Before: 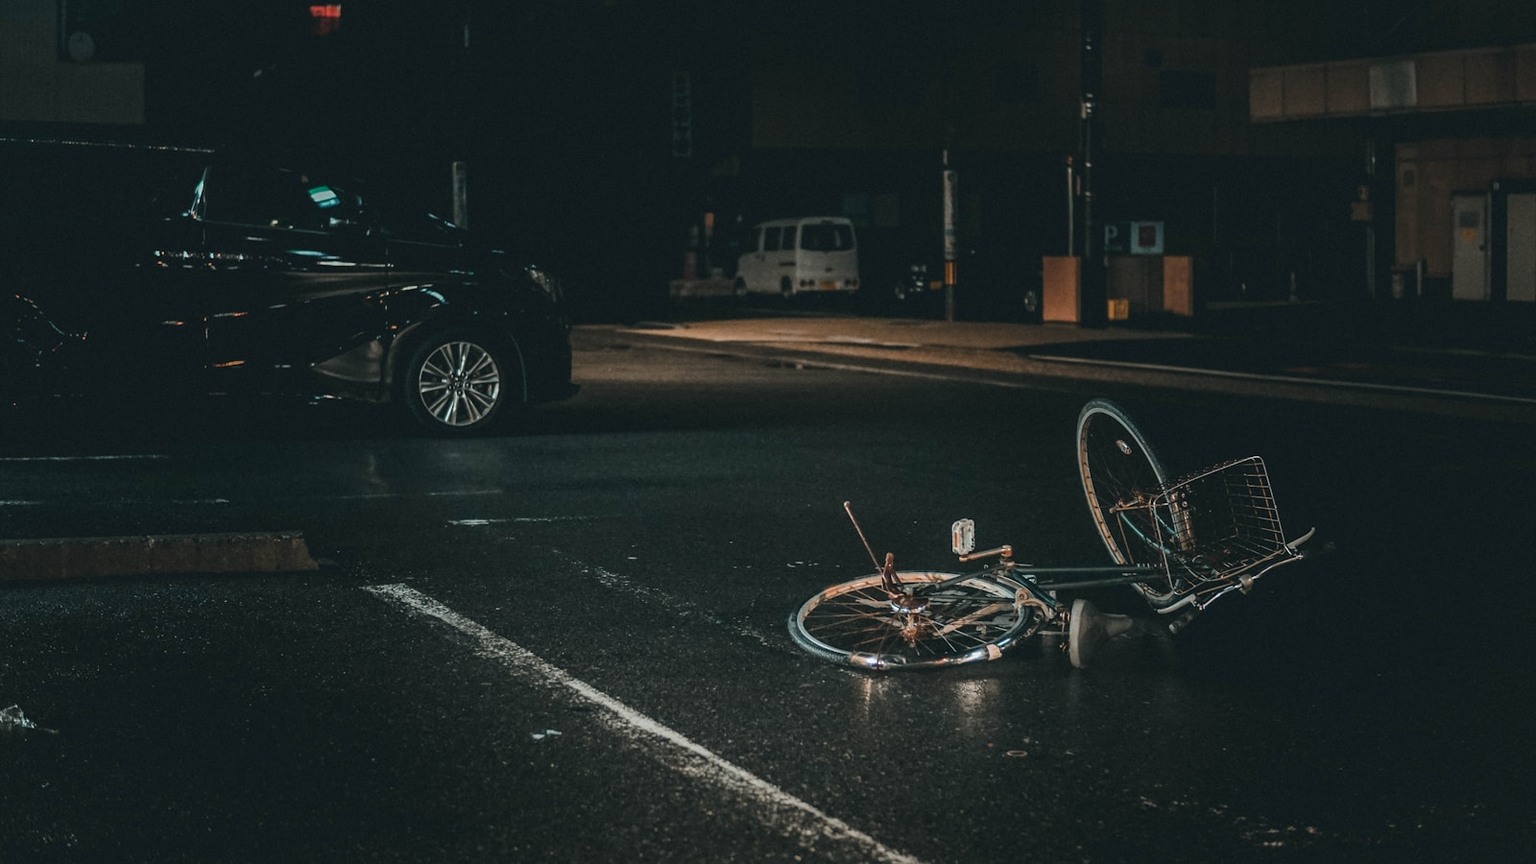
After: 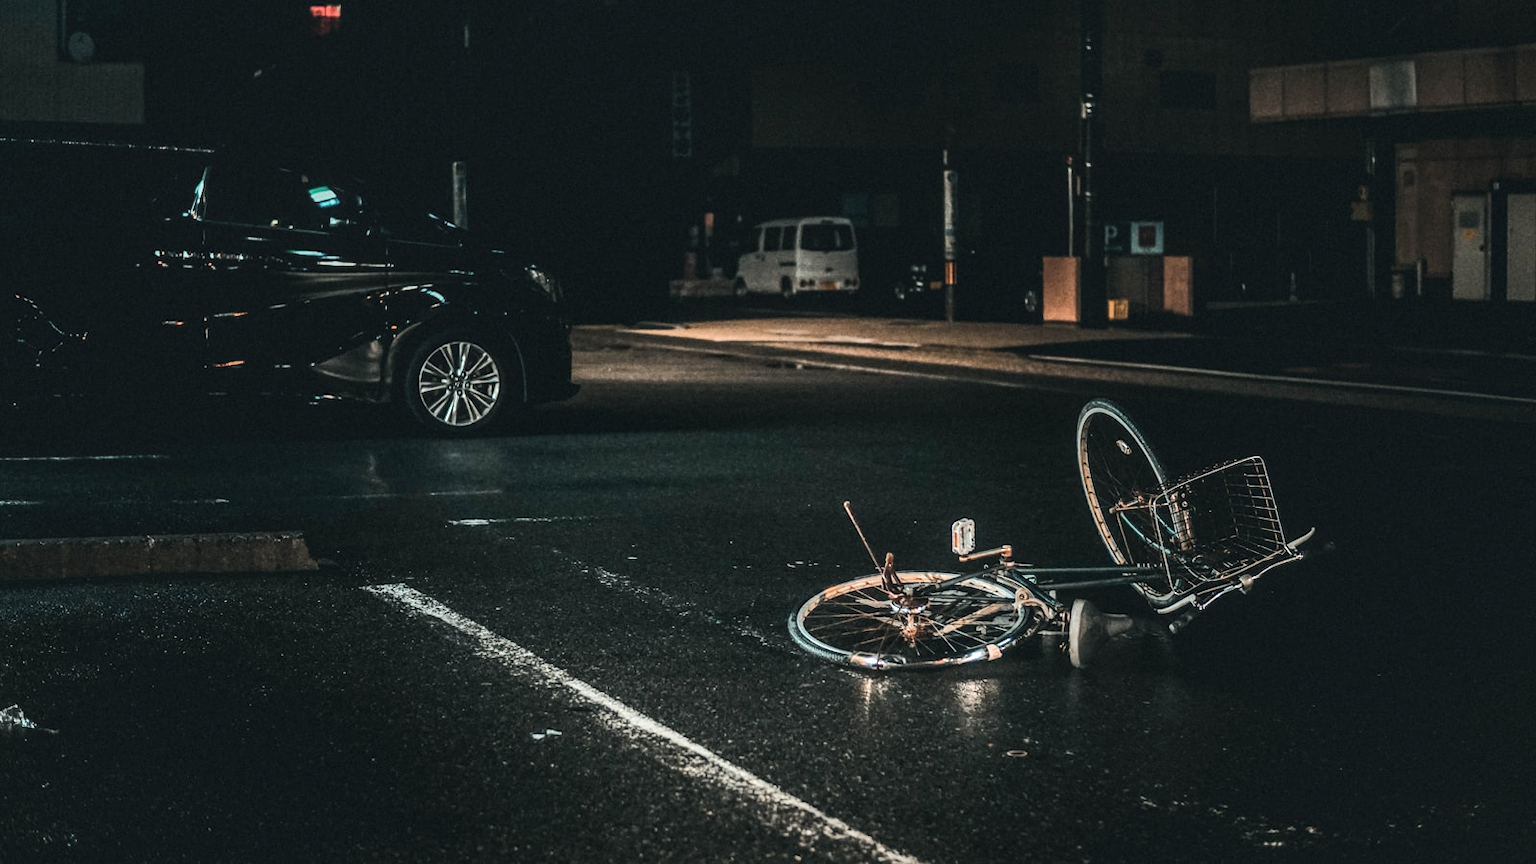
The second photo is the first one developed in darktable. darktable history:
shadows and highlights: shadows 37.27, highlights -28.18, soften with gaussian
tone equalizer: -8 EV -0.75 EV, -7 EV -0.7 EV, -6 EV -0.6 EV, -5 EV -0.4 EV, -3 EV 0.4 EV, -2 EV 0.6 EV, -1 EV 0.7 EV, +0 EV 0.75 EV, edges refinement/feathering 500, mask exposure compensation -1.57 EV, preserve details no
local contrast: on, module defaults
